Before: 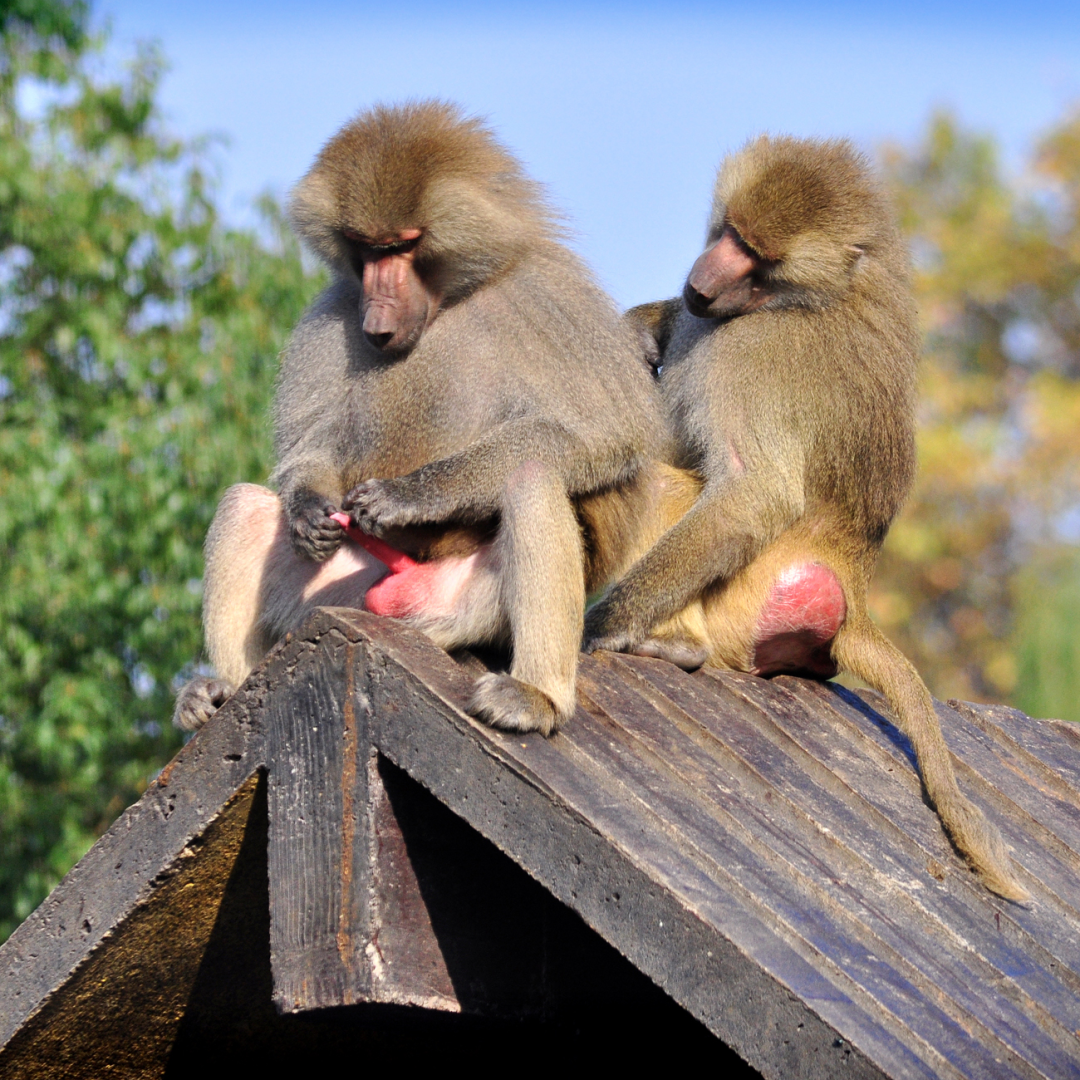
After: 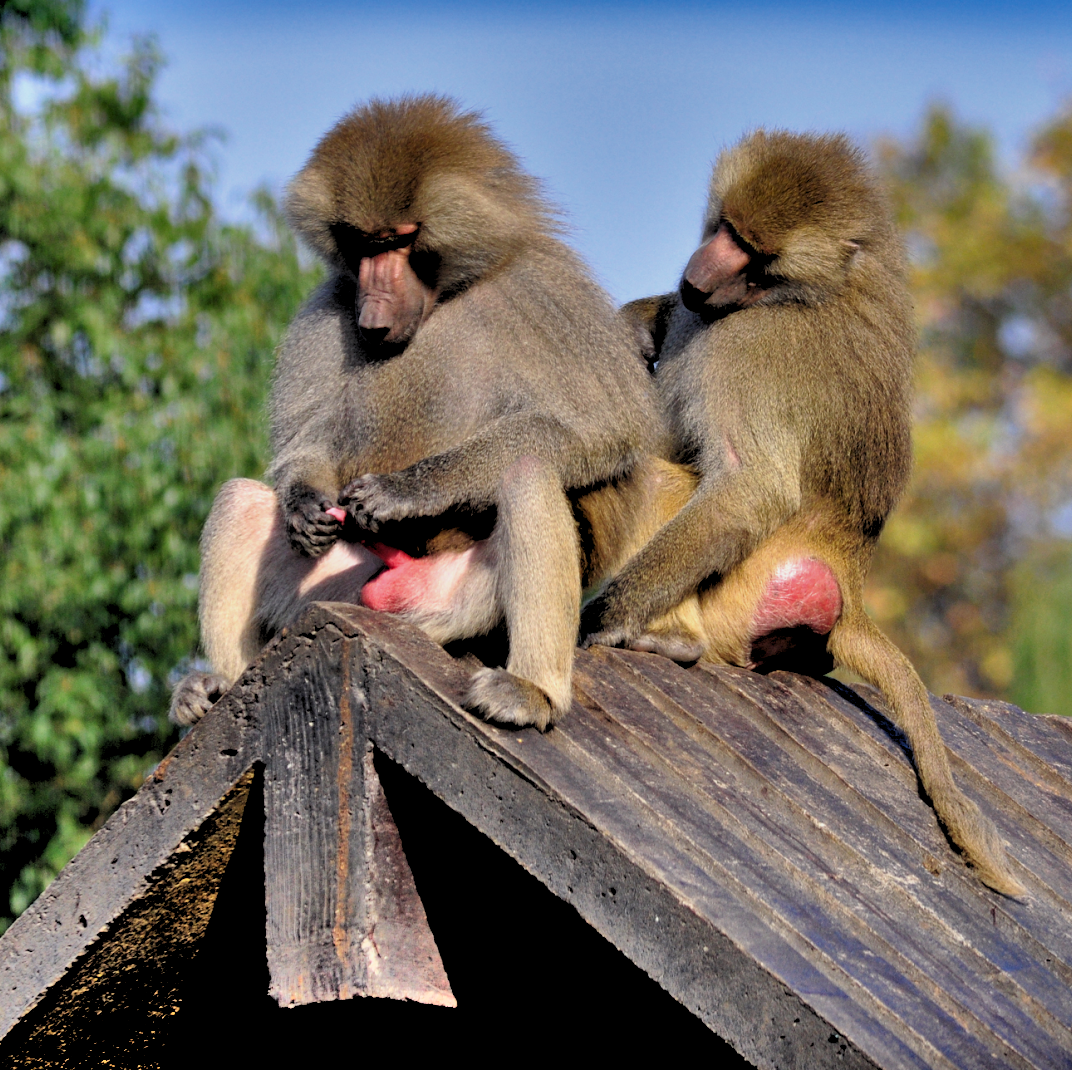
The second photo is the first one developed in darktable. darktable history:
crop: left 0.434%, top 0.485%, right 0.244%, bottom 0.386%
rgb levels: levels [[0.034, 0.472, 0.904], [0, 0.5, 1], [0, 0.5, 1]]
shadows and highlights: shadows 80.73, white point adjustment -9.07, highlights -61.46, soften with gaussian
